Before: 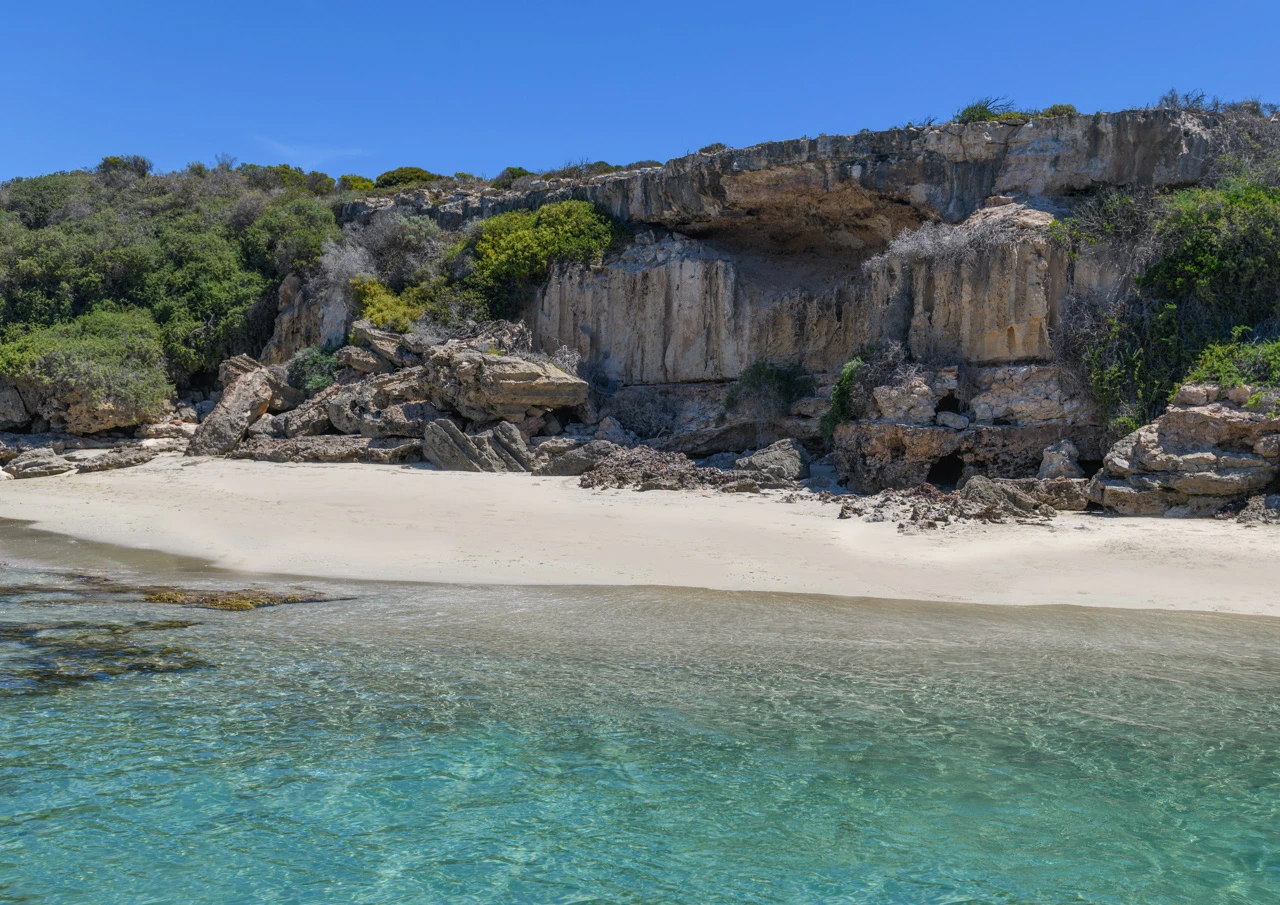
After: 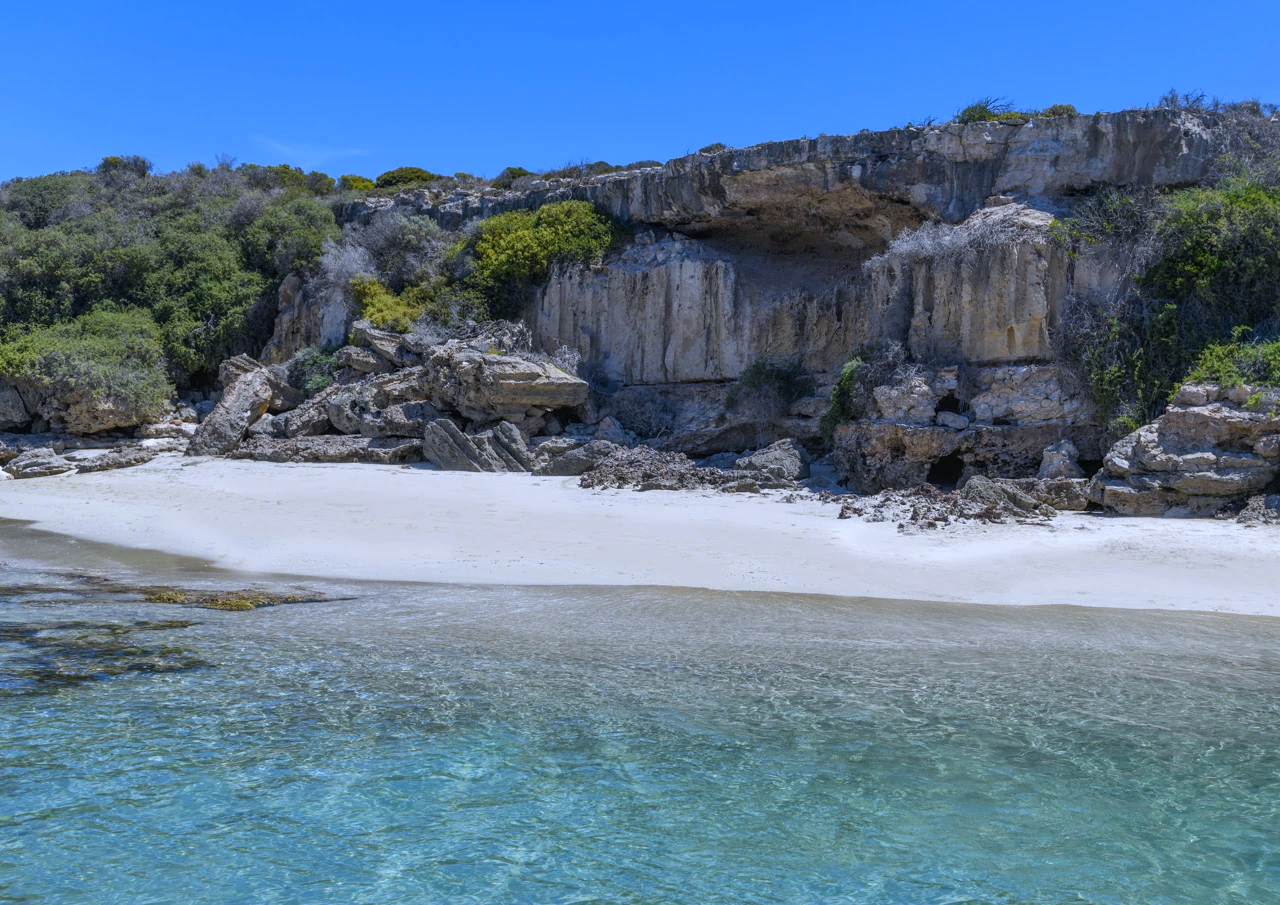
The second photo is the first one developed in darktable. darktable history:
color contrast: green-magenta contrast 0.81
white balance: red 0.948, green 1.02, blue 1.176
